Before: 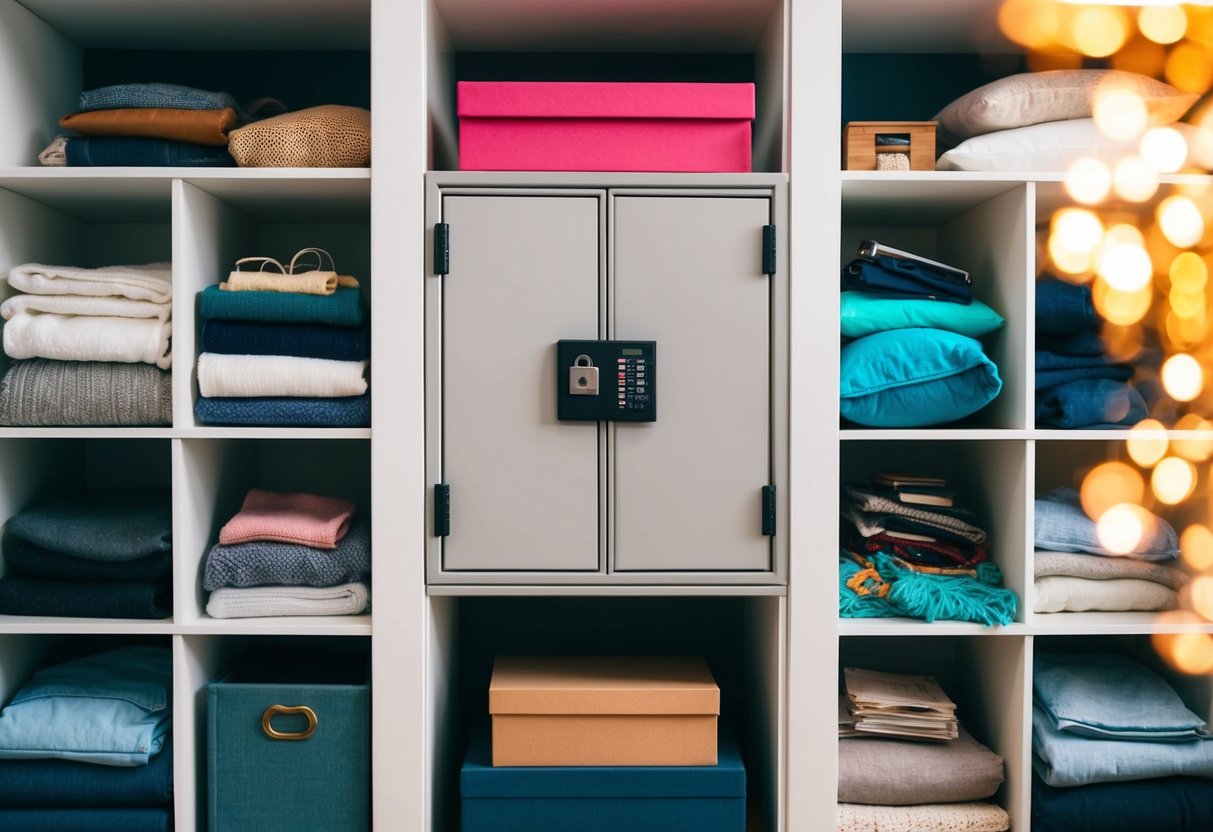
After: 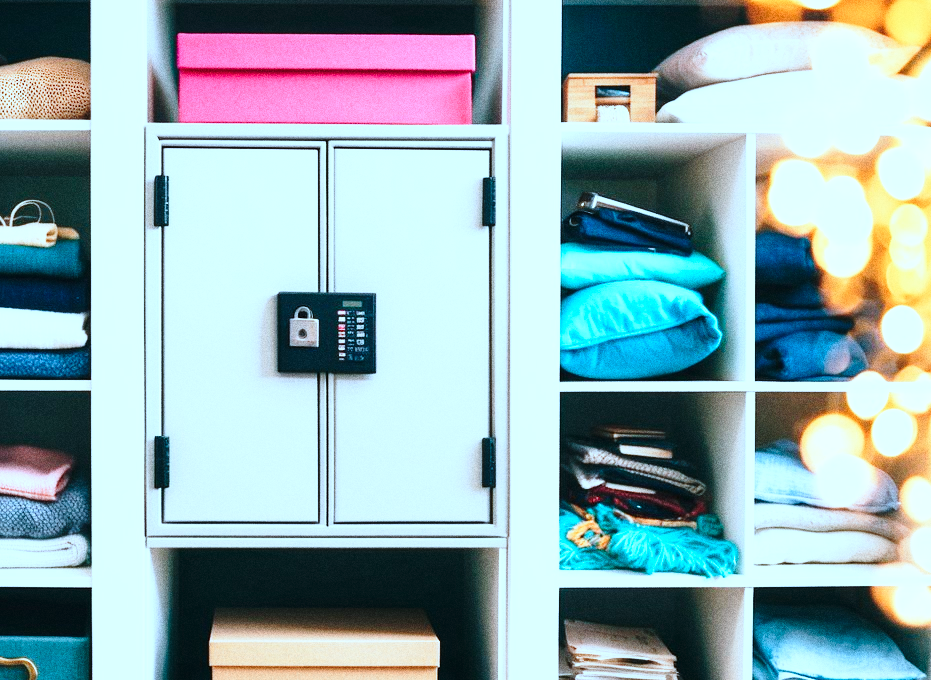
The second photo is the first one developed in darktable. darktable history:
color correction: highlights a* -9.35, highlights b* -23.15
exposure: black level correction 0, exposure 0.7 EV, compensate exposure bias true, compensate highlight preservation false
grain: coarseness 0.09 ISO, strength 40%
base curve: curves: ch0 [(0, 0) (0.028, 0.03) (0.121, 0.232) (0.46, 0.748) (0.859, 0.968) (1, 1)], preserve colors none
crop: left 23.095%, top 5.827%, bottom 11.854%
